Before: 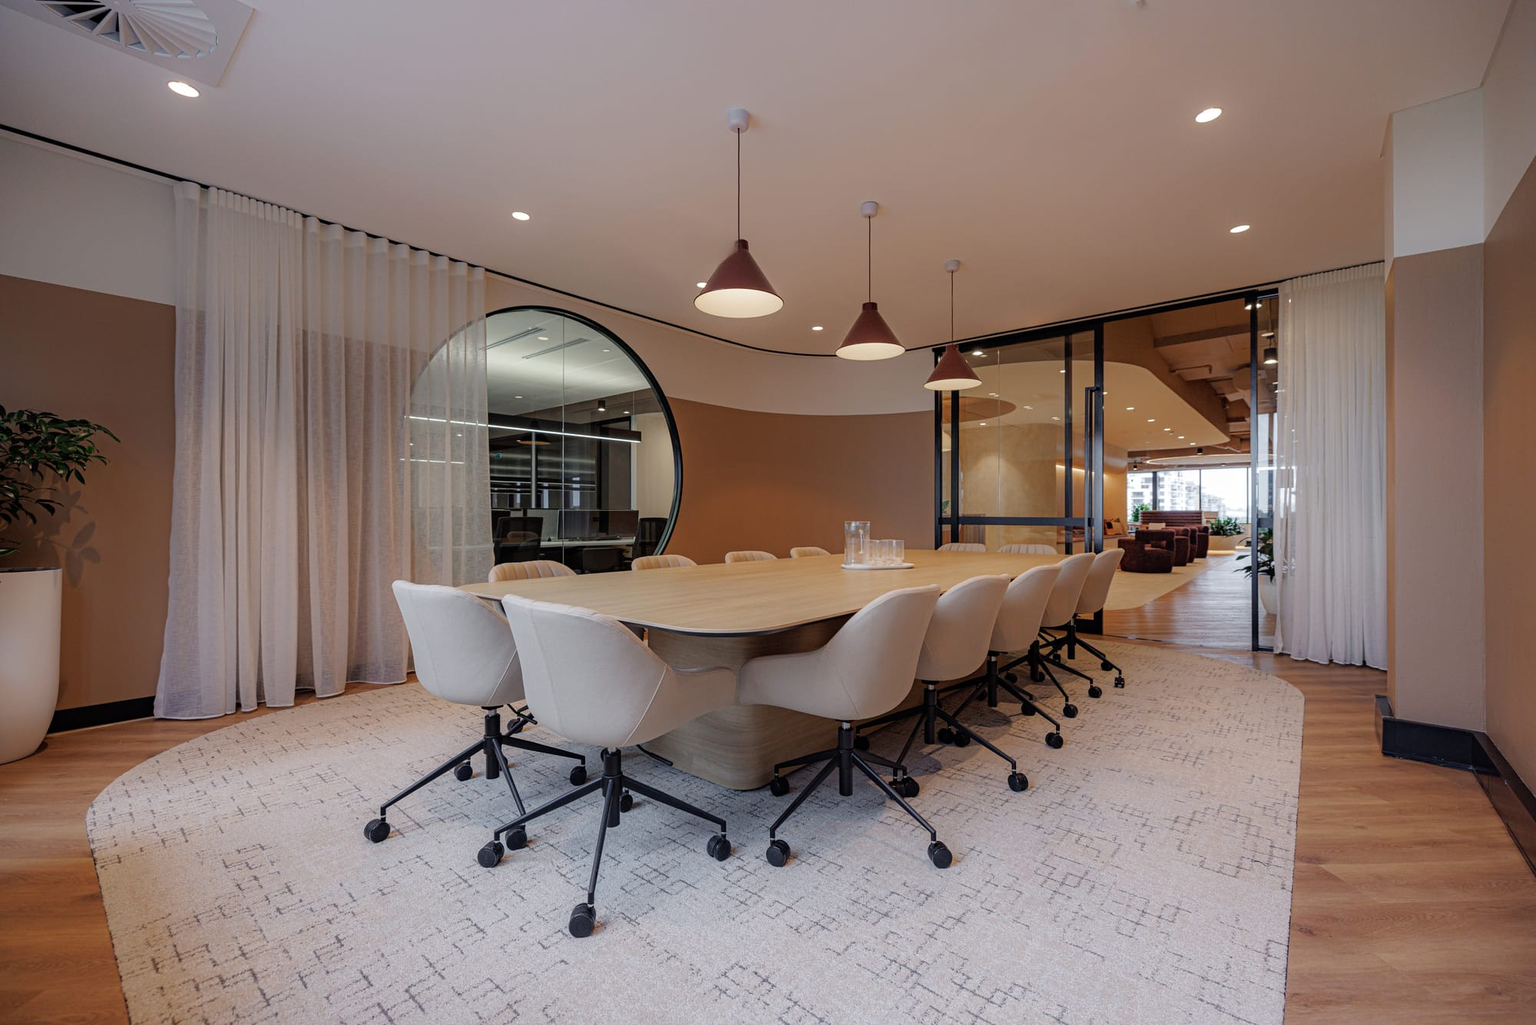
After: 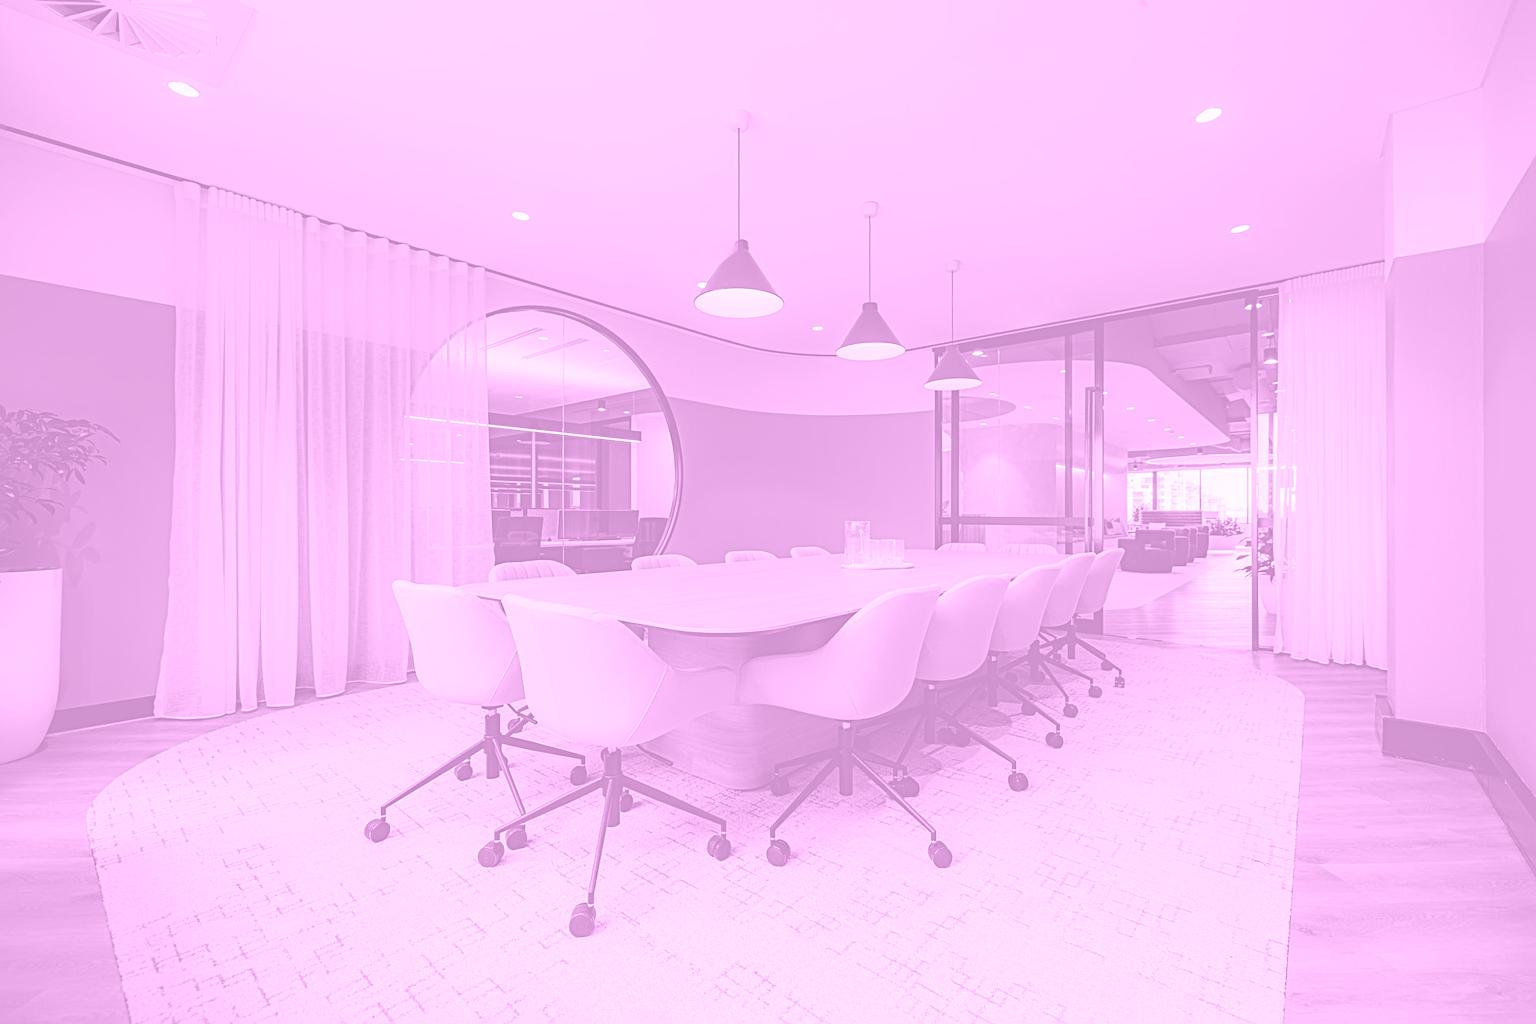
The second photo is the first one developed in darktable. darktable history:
sharpen: radius 3.119
tone equalizer: -8 EV -0.75 EV, -7 EV -0.7 EV, -6 EV -0.6 EV, -5 EV -0.4 EV, -3 EV 0.4 EV, -2 EV 0.6 EV, -1 EV 0.7 EV, +0 EV 0.75 EV, edges refinement/feathering 500, mask exposure compensation -1.57 EV, preserve details no
white balance: red 0.871, blue 1.249
colorize: hue 331.2°, saturation 75%, source mix 30.28%, lightness 70.52%, version 1
